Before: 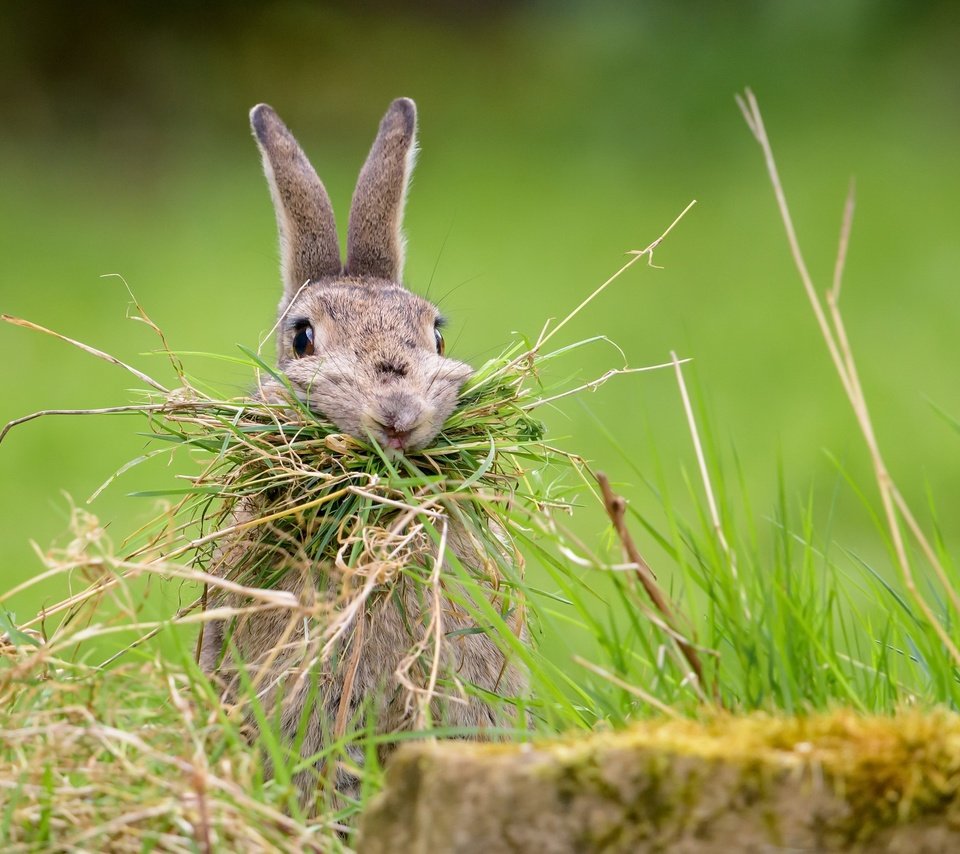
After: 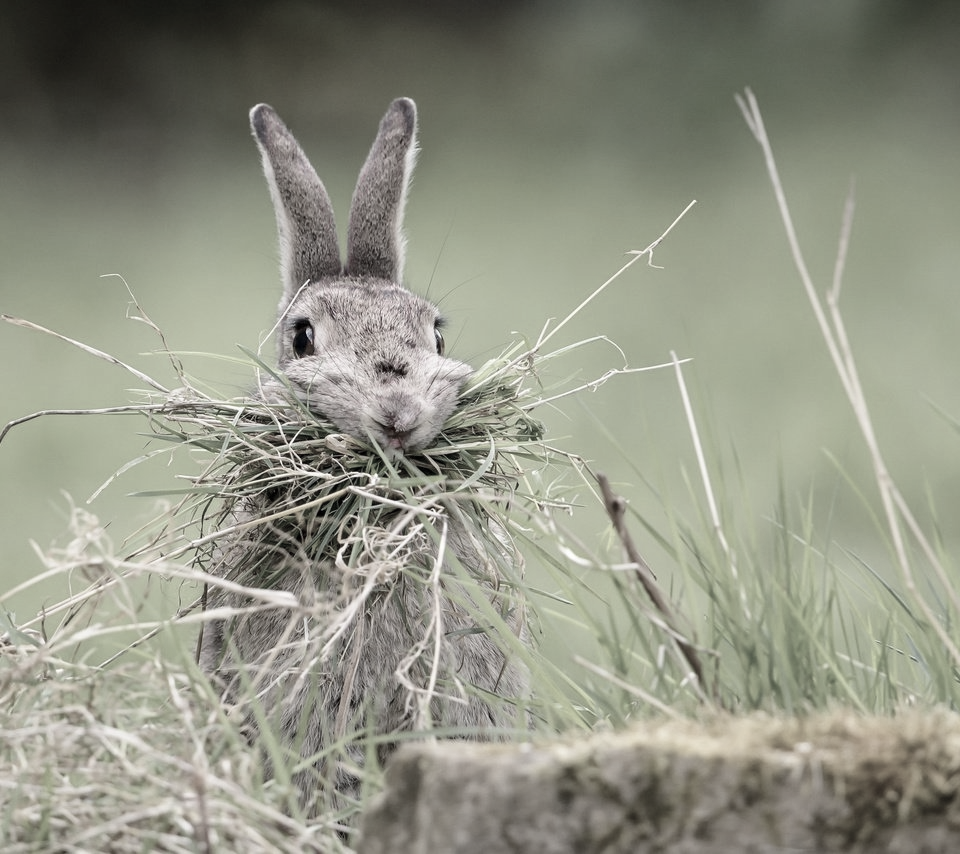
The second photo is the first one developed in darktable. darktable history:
contrast brightness saturation: contrast 0.103, saturation -0.354
color zones: curves: ch1 [(0, 0.34) (0.143, 0.164) (0.286, 0.152) (0.429, 0.176) (0.571, 0.173) (0.714, 0.188) (0.857, 0.199) (1, 0.34)]
